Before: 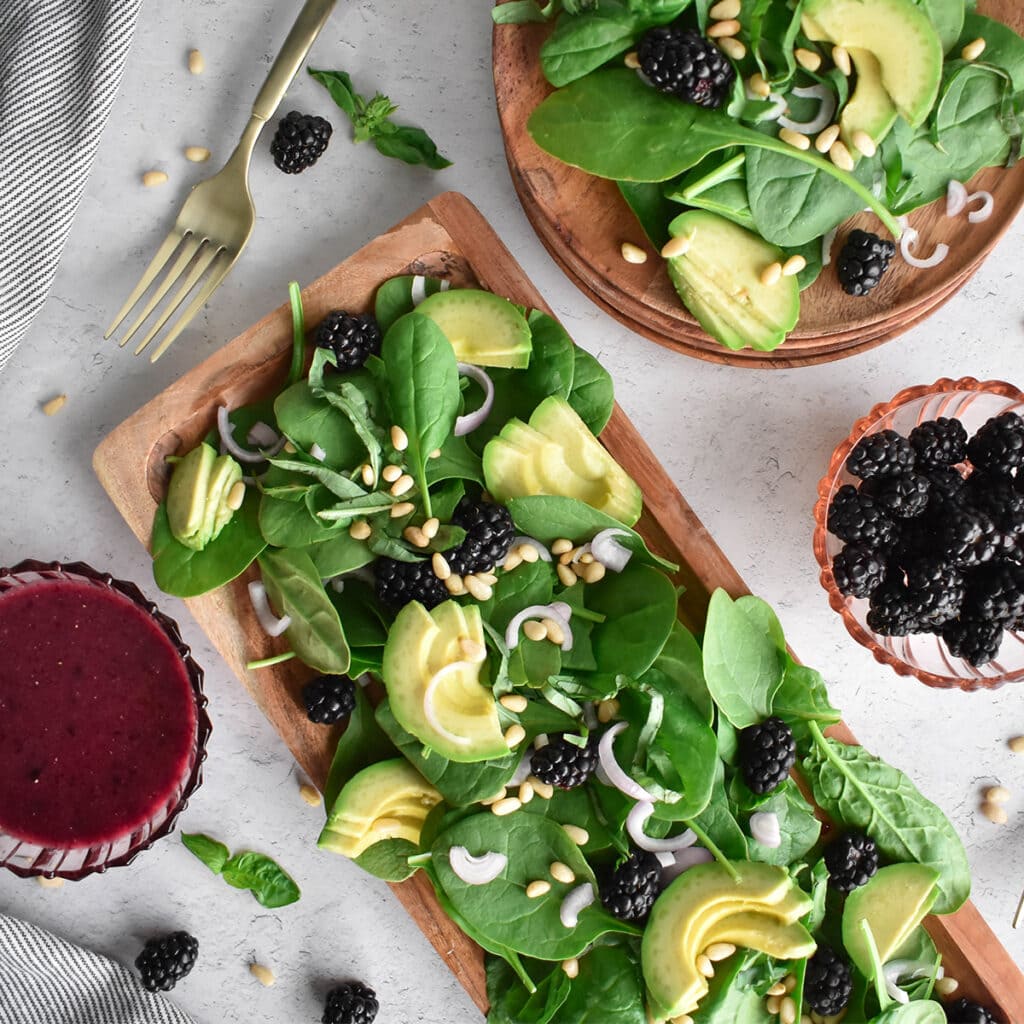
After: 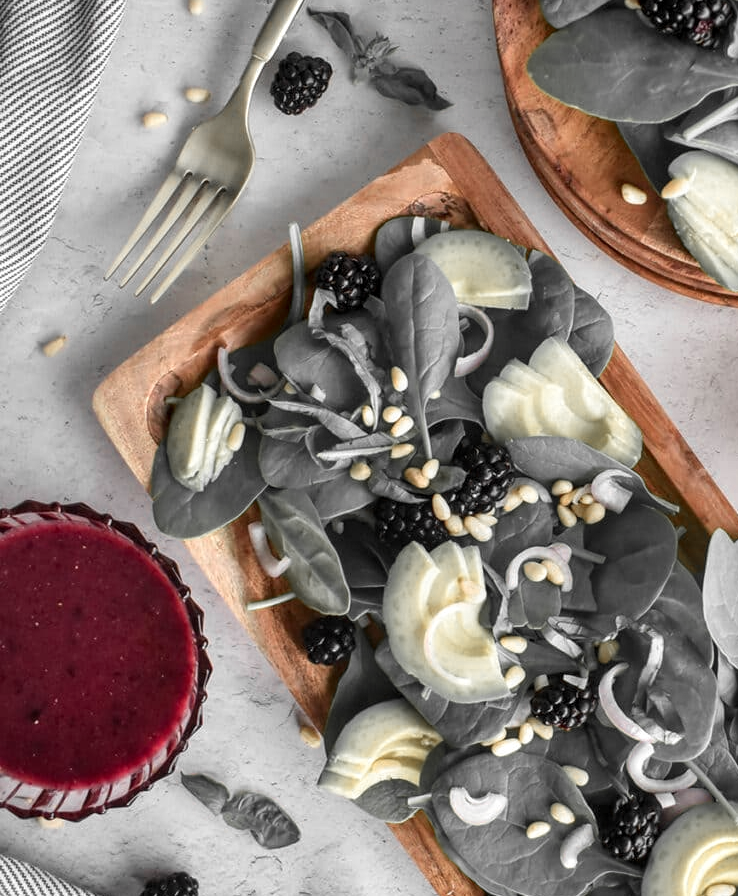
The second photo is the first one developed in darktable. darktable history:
color zones: curves: ch0 [(0, 0.447) (0.184, 0.543) (0.323, 0.476) (0.429, 0.445) (0.571, 0.443) (0.714, 0.451) (0.857, 0.452) (1, 0.447)]; ch1 [(0, 0.464) (0.176, 0.46) (0.287, 0.177) (0.429, 0.002) (0.571, 0) (0.714, 0) (0.857, 0) (1, 0.464)], mix 20%
crop: top 5.803%, right 27.864%, bottom 5.804%
local contrast: on, module defaults
